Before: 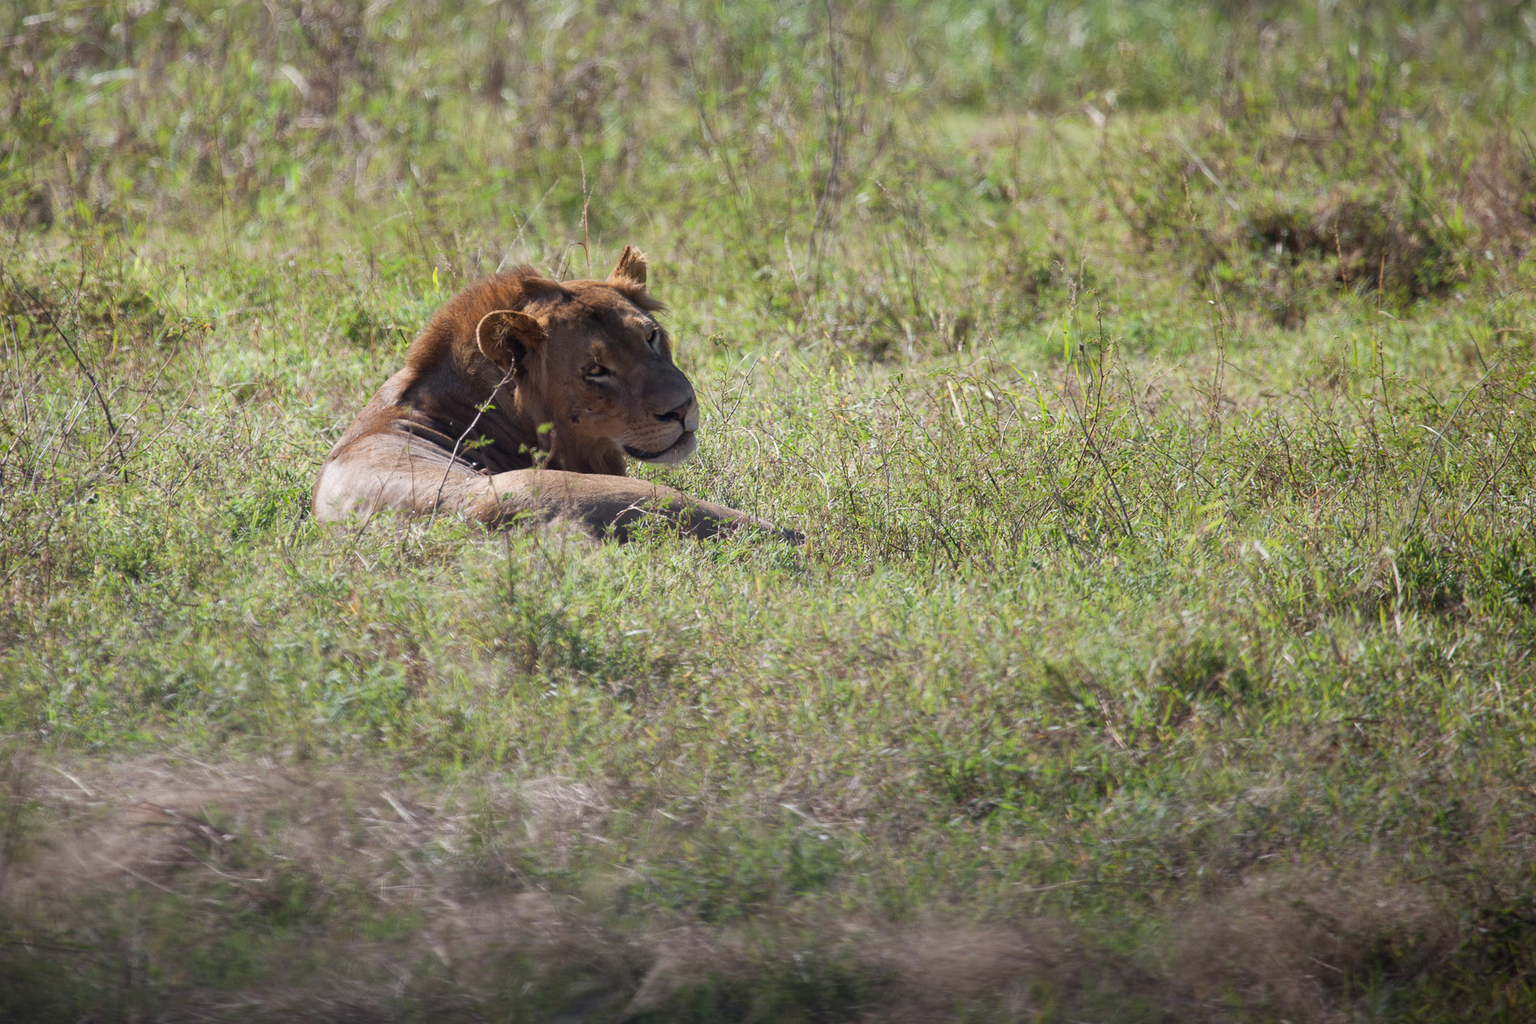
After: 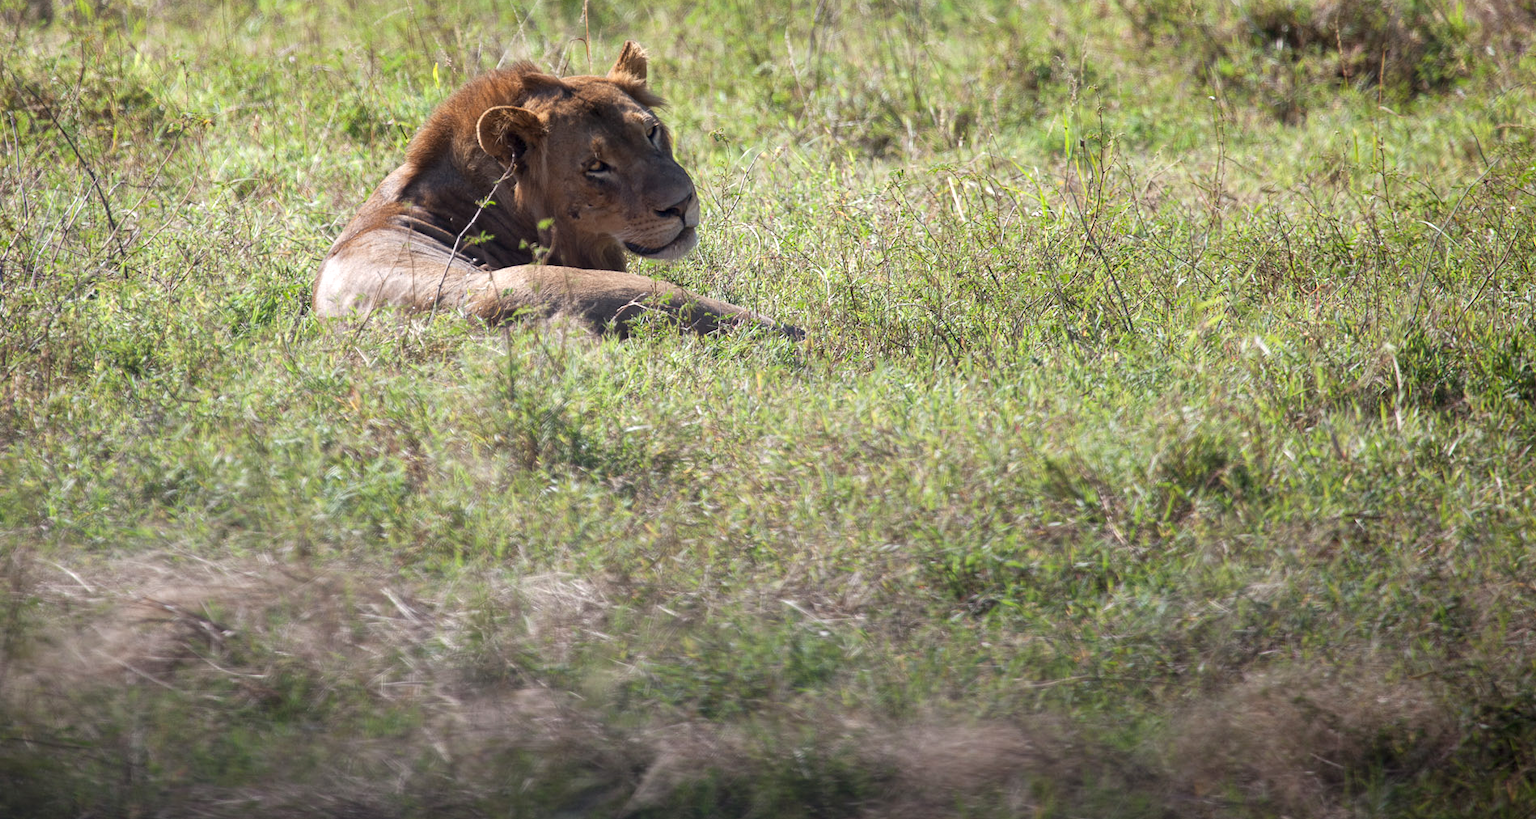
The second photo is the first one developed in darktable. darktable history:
crop and rotate: top 19.998%
local contrast: highlights 100%, shadows 100%, detail 120%, midtone range 0.2
exposure: black level correction 0, exposure 1.3 EV, compensate exposure bias true, compensate highlight preservation false
